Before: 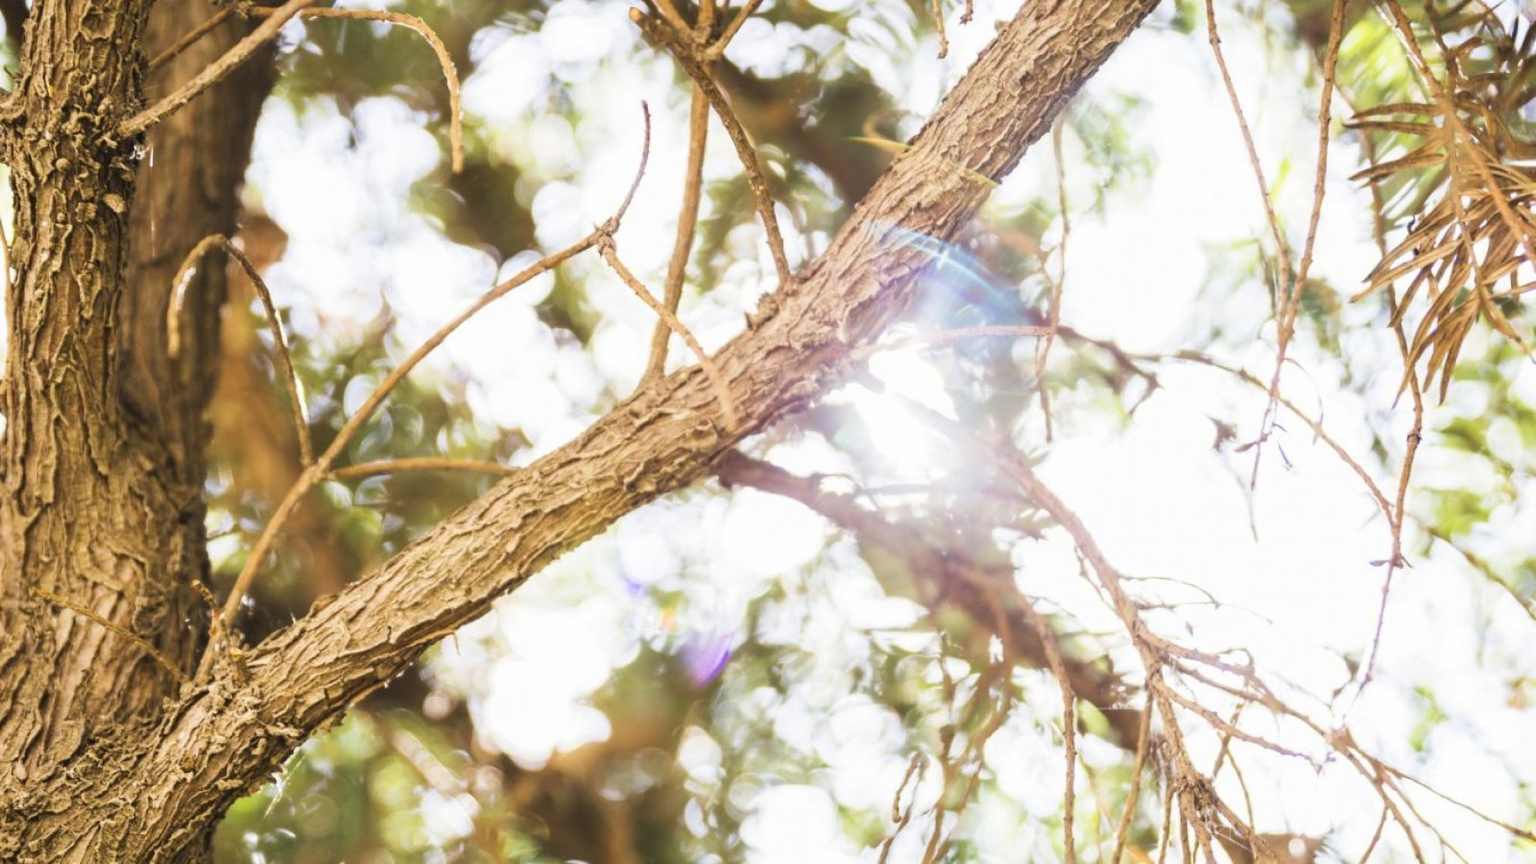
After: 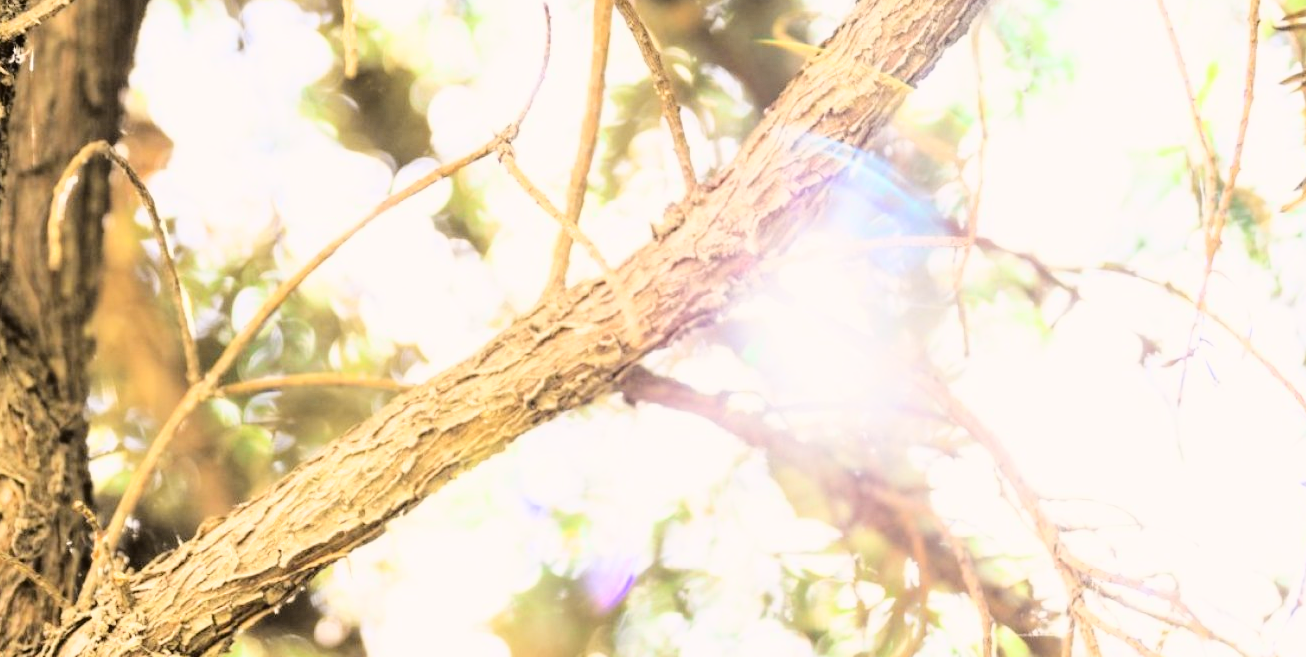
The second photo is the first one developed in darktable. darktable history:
filmic rgb: black relative exposure -7.71 EV, white relative exposure 4.37 EV, target black luminance 0%, hardness 3.75, latitude 50.53%, contrast 1.065, highlights saturation mix 8.91%, shadows ↔ highlights balance -0.217%, color science v6 (2022)
exposure: exposure 0.649 EV, compensate highlight preservation false
crop: left 7.896%, top 11.525%, right 10.452%, bottom 15.455%
tone curve: curves: ch0 [(0, 0.023) (0.1, 0.084) (0.184, 0.168) (0.45, 0.54) (0.57, 0.683) (0.722, 0.825) (0.877, 0.948) (1, 1)]; ch1 [(0, 0) (0.414, 0.395) (0.453, 0.437) (0.502, 0.509) (0.521, 0.519) (0.573, 0.568) (0.618, 0.61) (0.654, 0.642) (1, 1)]; ch2 [(0, 0) (0.421, 0.43) (0.45, 0.463) (0.492, 0.504) (0.511, 0.519) (0.557, 0.557) (0.602, 0.605) (1, 1)], color space Lab, independent channels, preserve colors none
